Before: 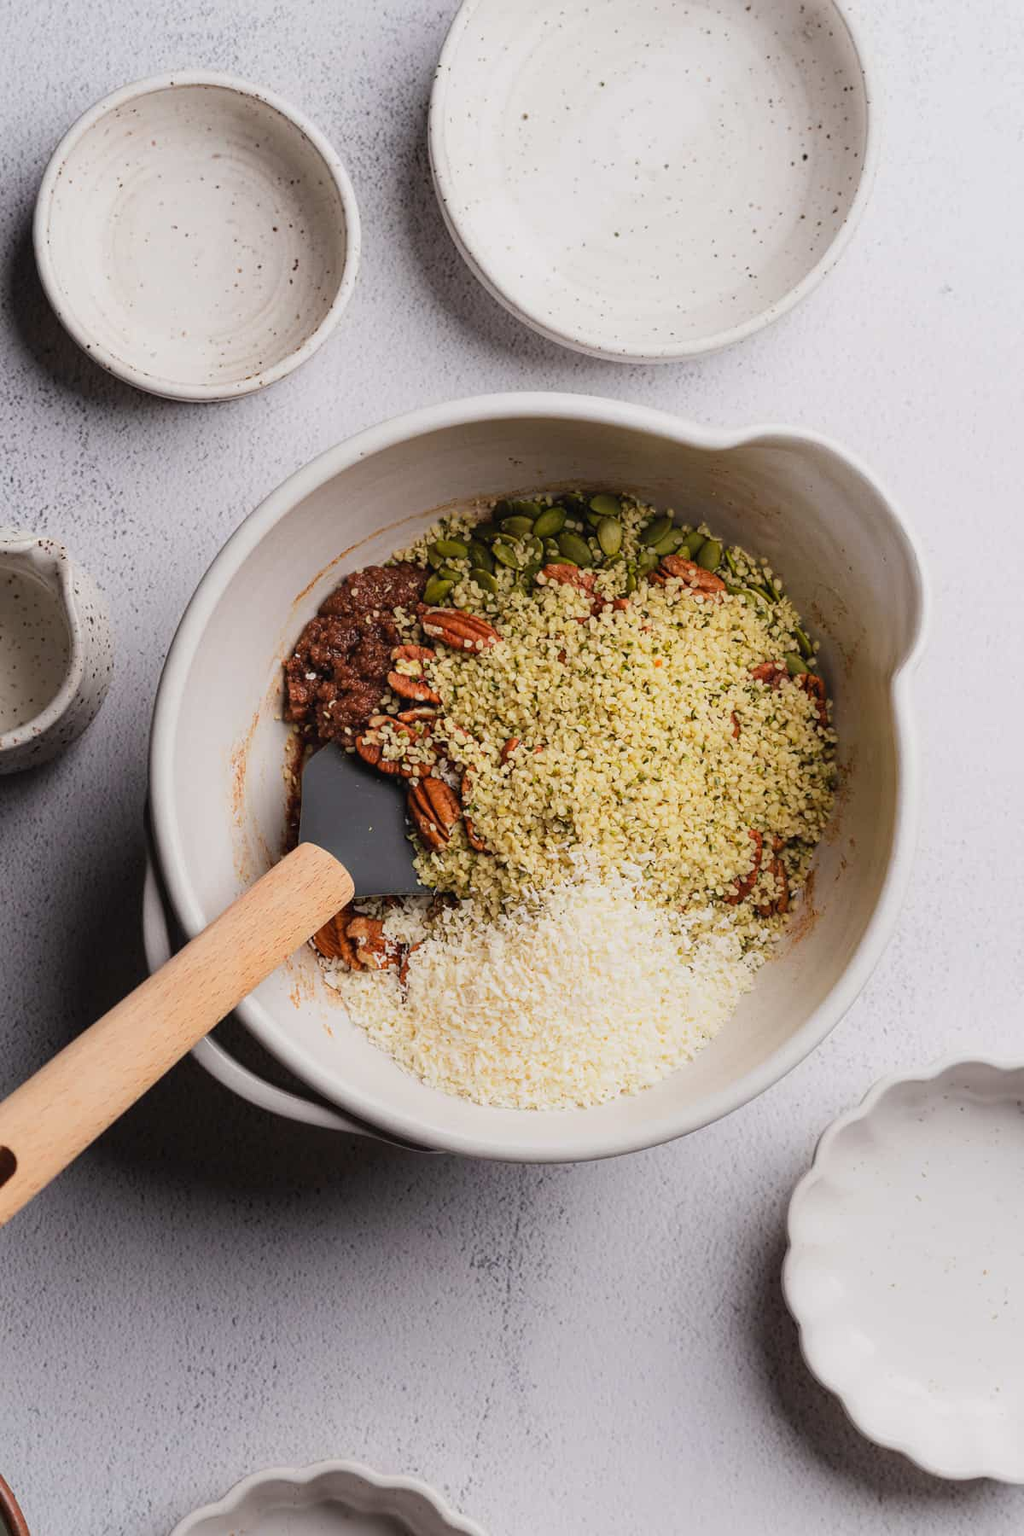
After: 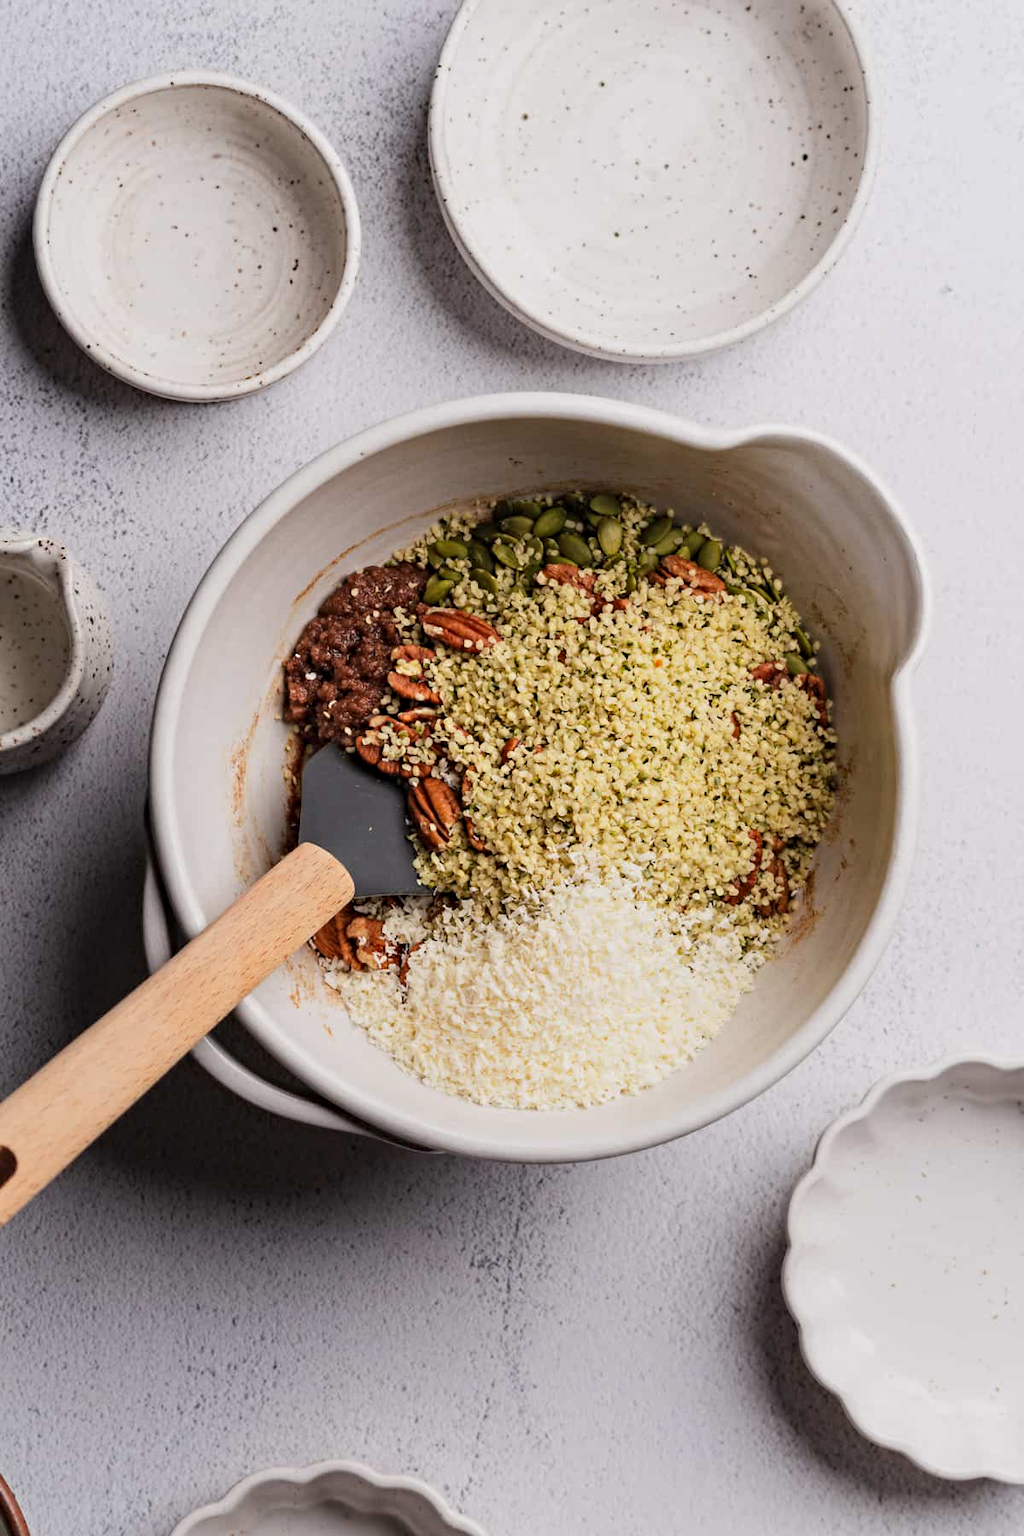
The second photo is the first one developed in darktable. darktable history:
contrast equalizer: y [[0.5, 0.5, 0.501, 0.63, 0.504, 0.5], [0.5 ×6], [0.5 ×6], [0 ×6], [0 ×6]]
white balance: red 1, blue 1
